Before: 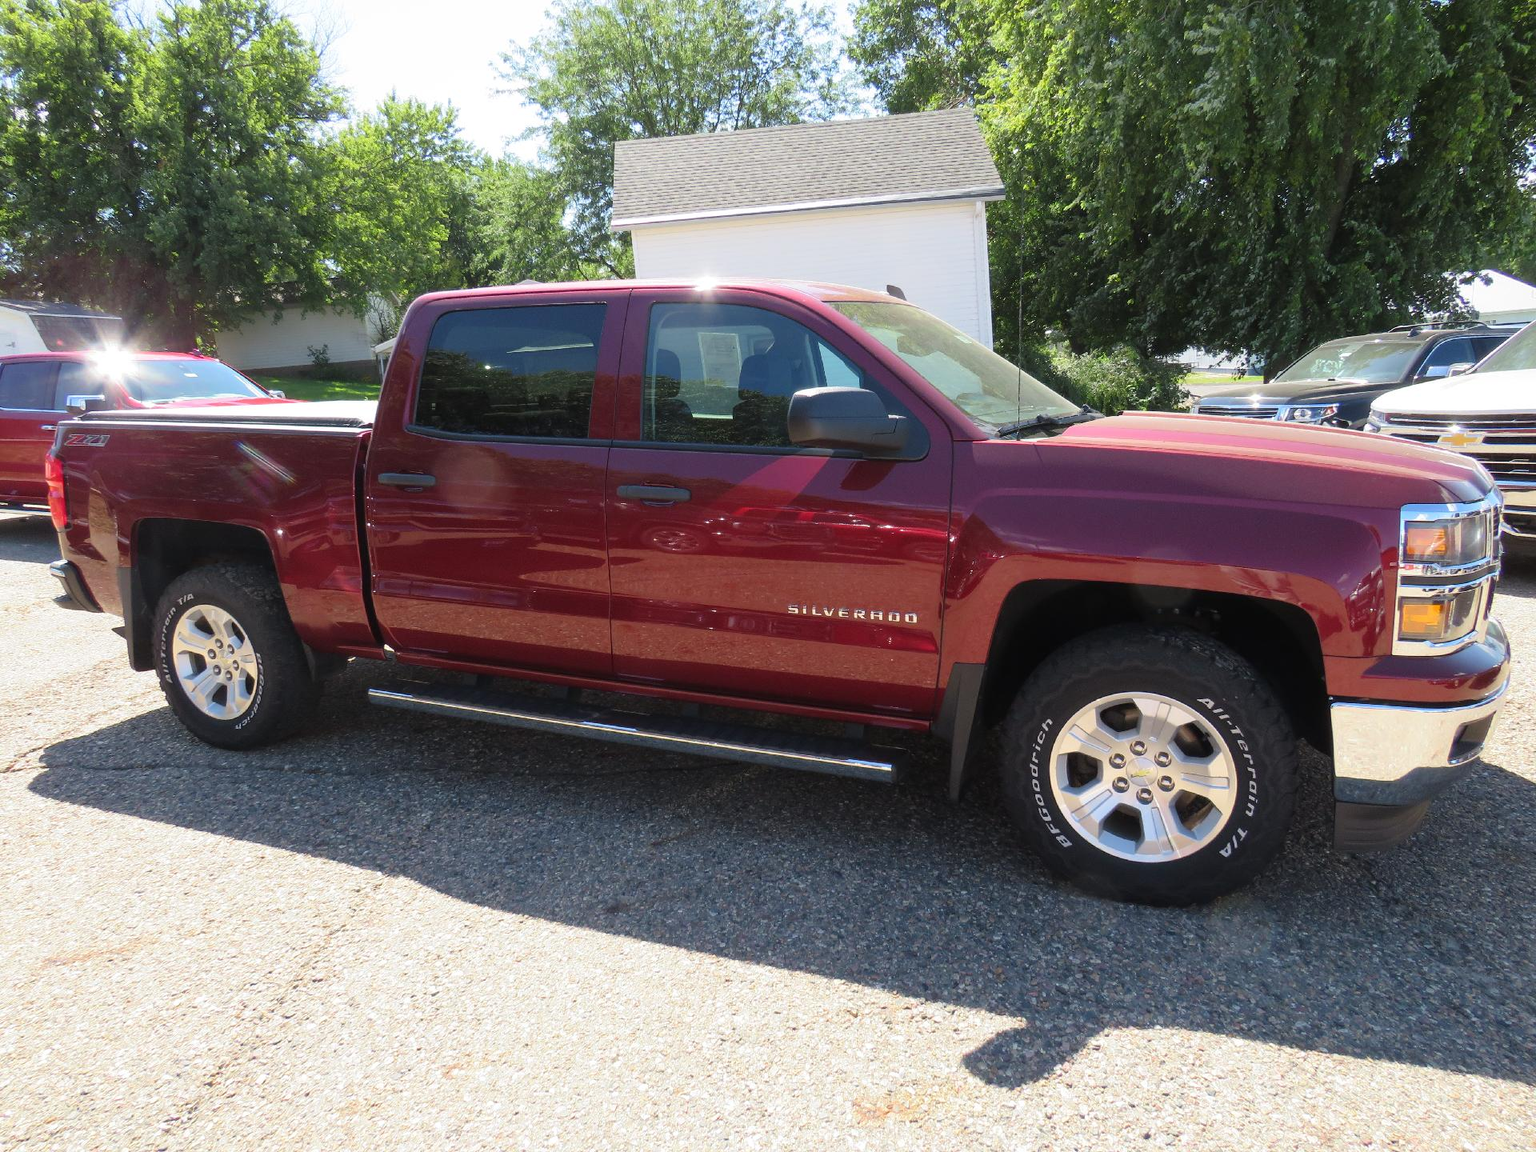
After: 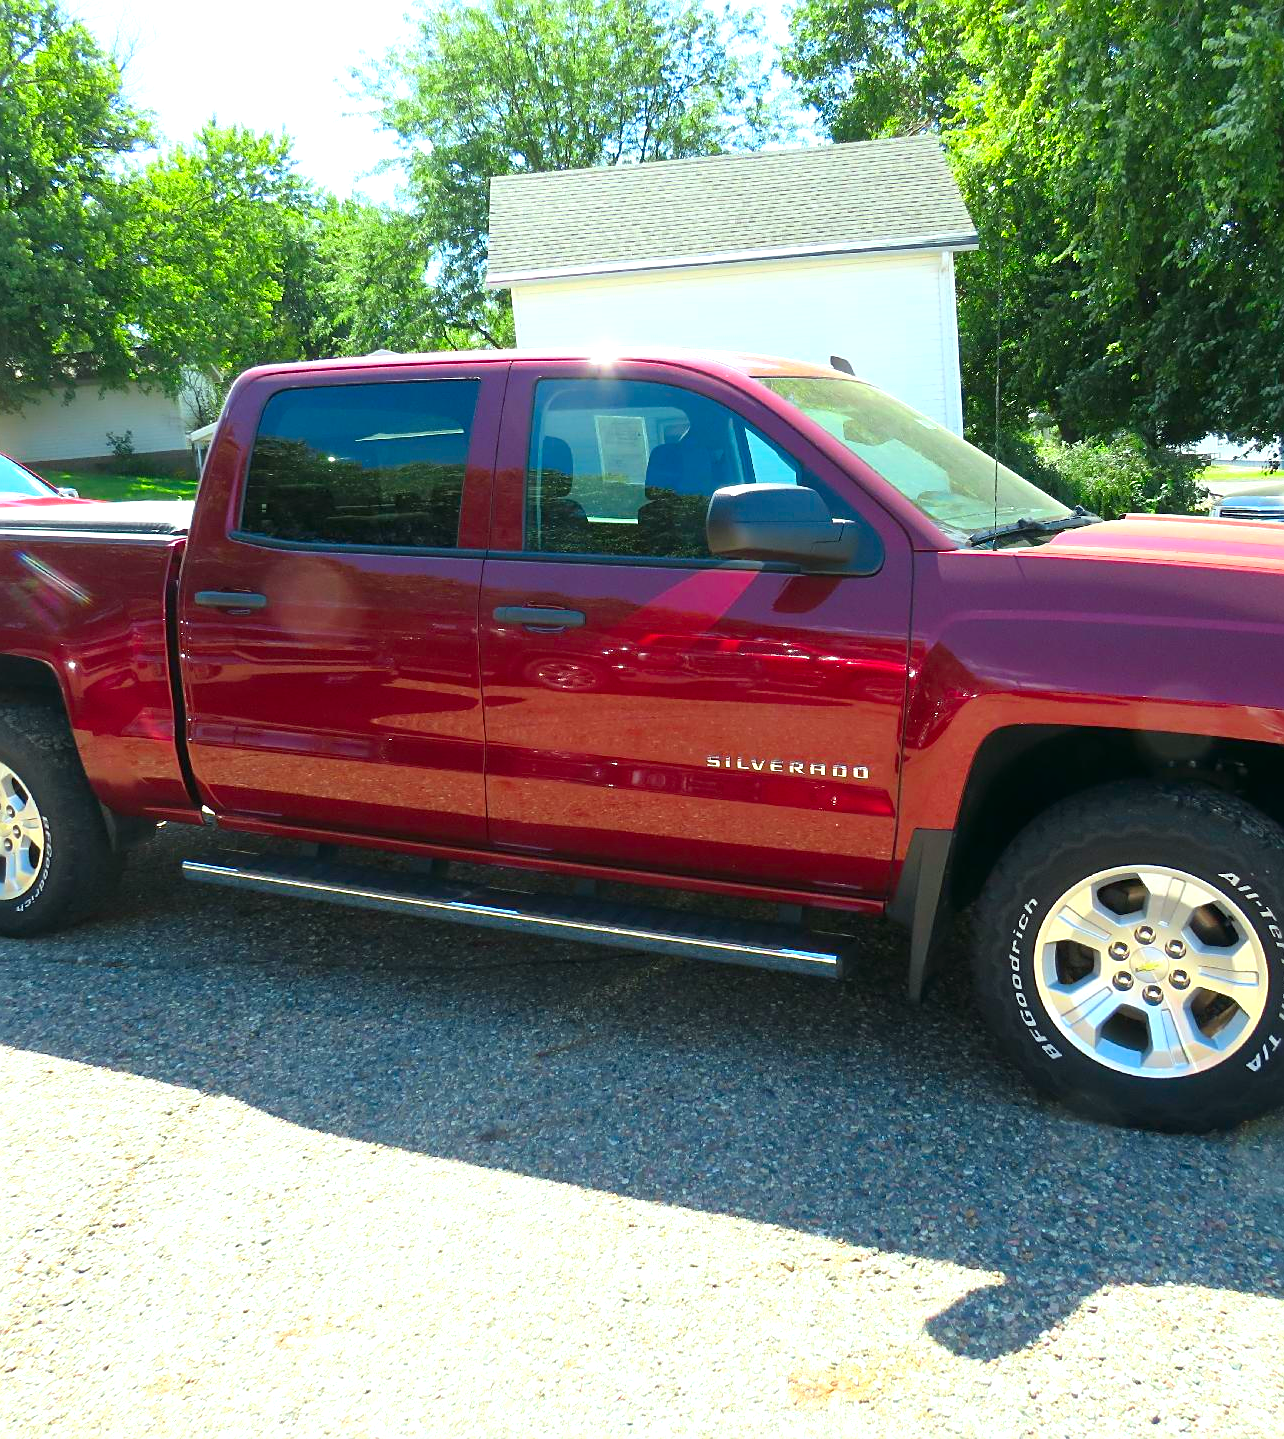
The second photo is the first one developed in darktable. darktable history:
contrast equalizer: octaves 7, y [[0.5 ×4, 0.467, 0.376], [0.5 ×6], [0.5 ×6], [0 ×6], [0 ×6]]
crop and rotate: left 14.479%, right 18.629%
exposure: black level correction 0.001, exposure 0.499 EV, compensate exposure bias true, compensate highlight preservation false
sharpen: on, module defaults
color correction: highlights a* -7.45, highlights b* 1.55, shadows a* -2.97, saturation 1.43
tone equalizer: on, module defaults
